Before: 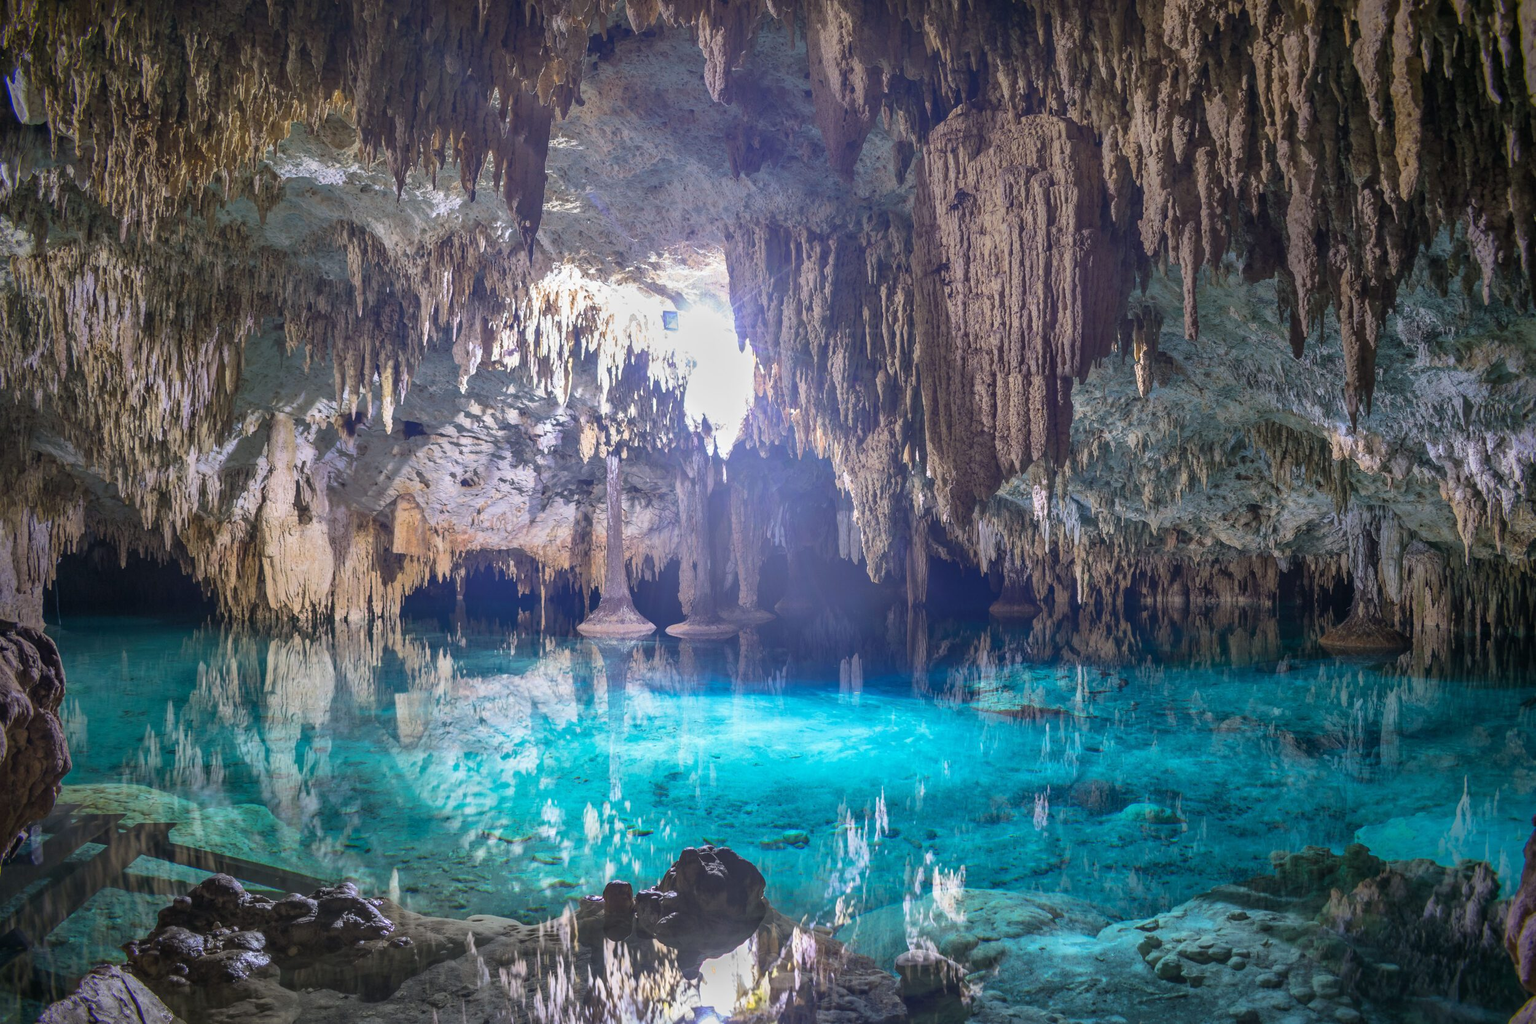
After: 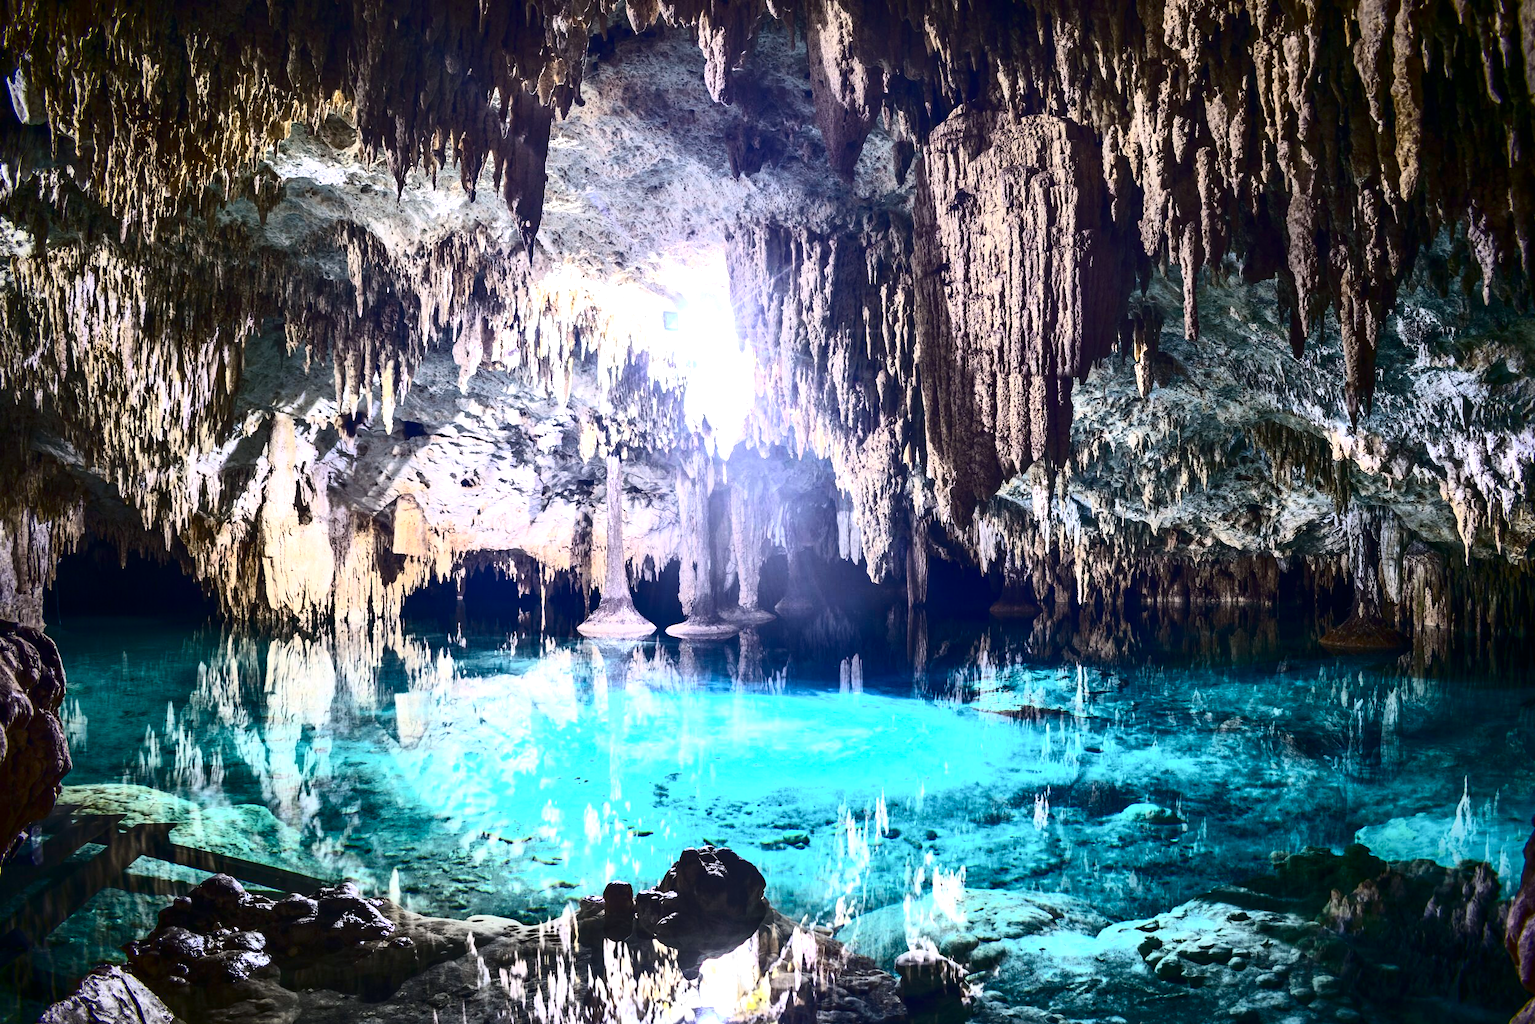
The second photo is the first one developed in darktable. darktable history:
exposure: black level correction 0.001, exposure 0.499 EV, compensate highlight preservation false
contrast brightness saturation: contrast 0.487, saturation -0.092
color balance rgb: shadows lift › chroma 1.365%, shadows lift › hue 259.35°, perceptual saturation grading › global saturation 20%, perceptual saturation grading › highlights -25.846%, perceptual saturation grading › shadows 23.995%, perceptual brilliance grading › global brilliance 14.897%, perceptual brilliance grading › shadows -34.262%, global vibrance 14.772%
